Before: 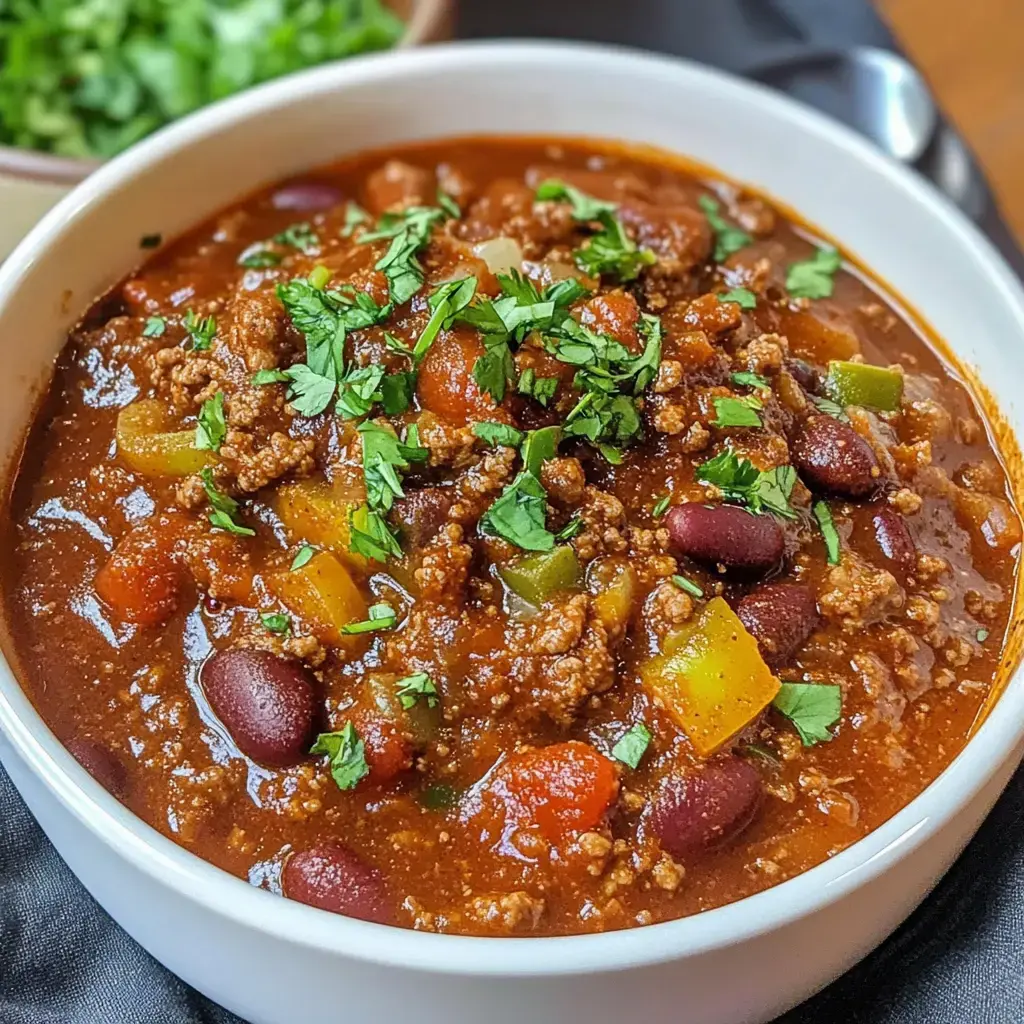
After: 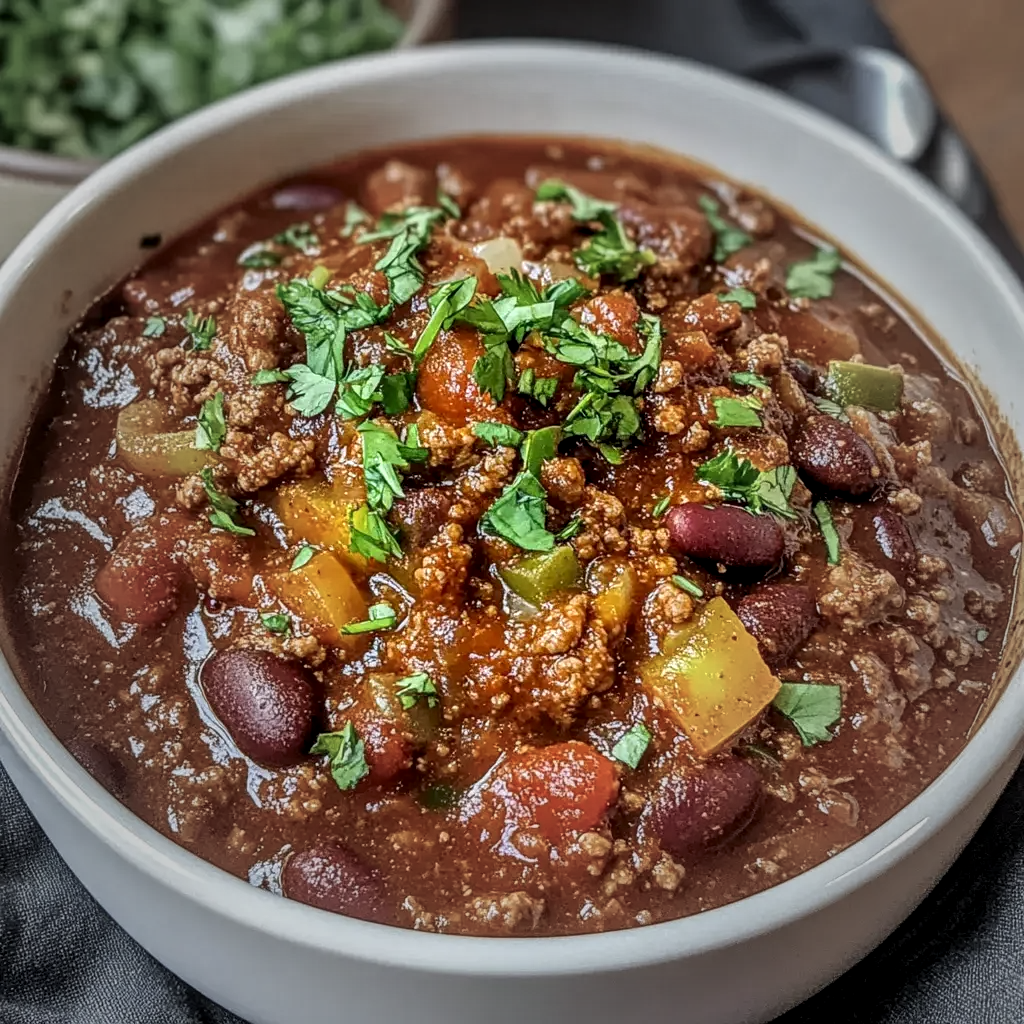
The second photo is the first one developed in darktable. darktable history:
vignetting: fall-off start 33.95%, fall-off radius 64.72%, width/height ratio 0.958
local contrast: highlights 57%, detail 145%
